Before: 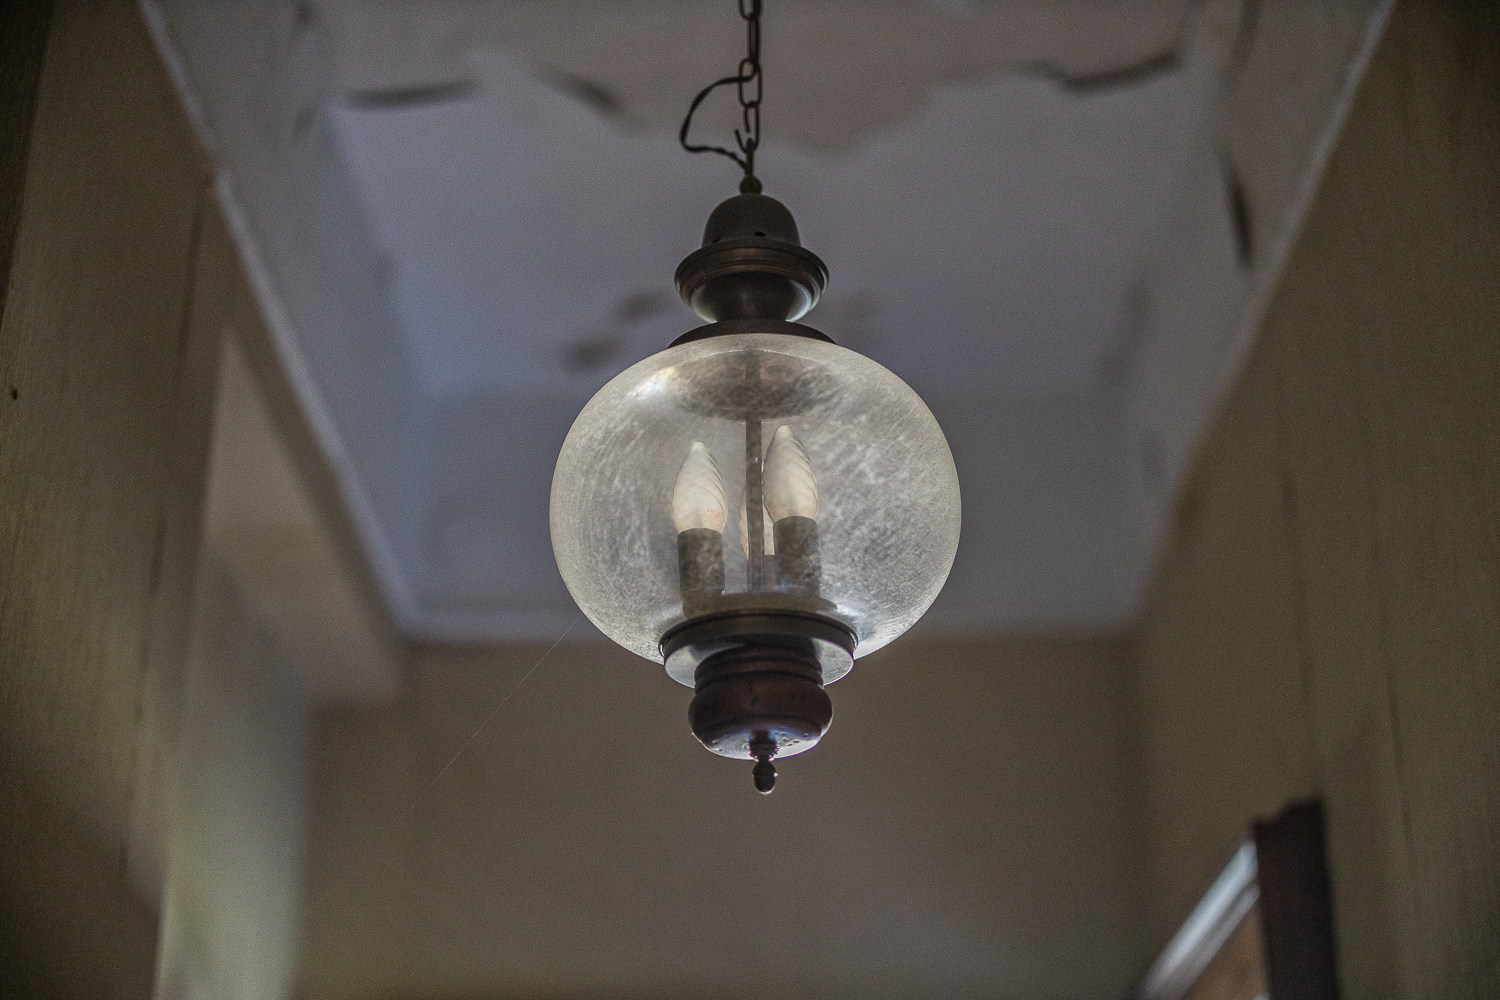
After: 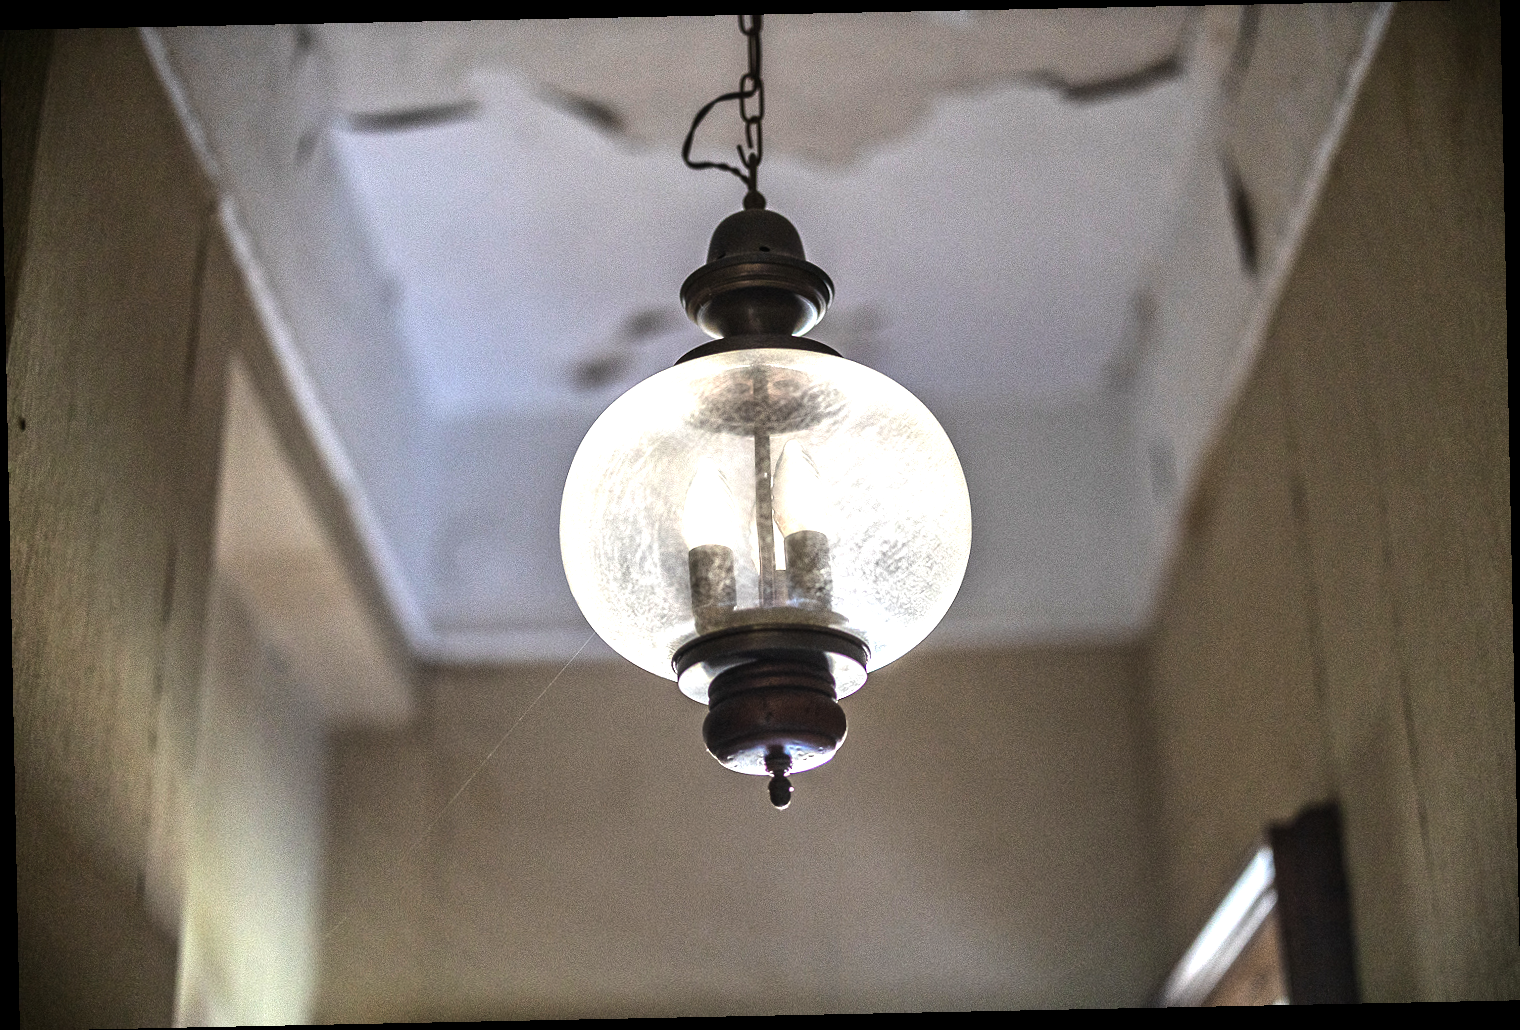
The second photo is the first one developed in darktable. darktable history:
tone equalizer: -8 EV -1.08 EV, -7 EV -1.01 EV, -6 EV -0.867 EV, -5 EV -0.578 EV, -3 EV 0.578 EV, -2 EV 0.867 EV, -1 EV 1.01 EV, +0 EV 1.08 EV, edges refinement/feathering 500, mask exposure compensation -1.57 EV, preserve details no
rotate and perspective: rotation -1.17°, automatic cropping off
exposure: exposure 0.935 EV, compensate highlight preservation false
